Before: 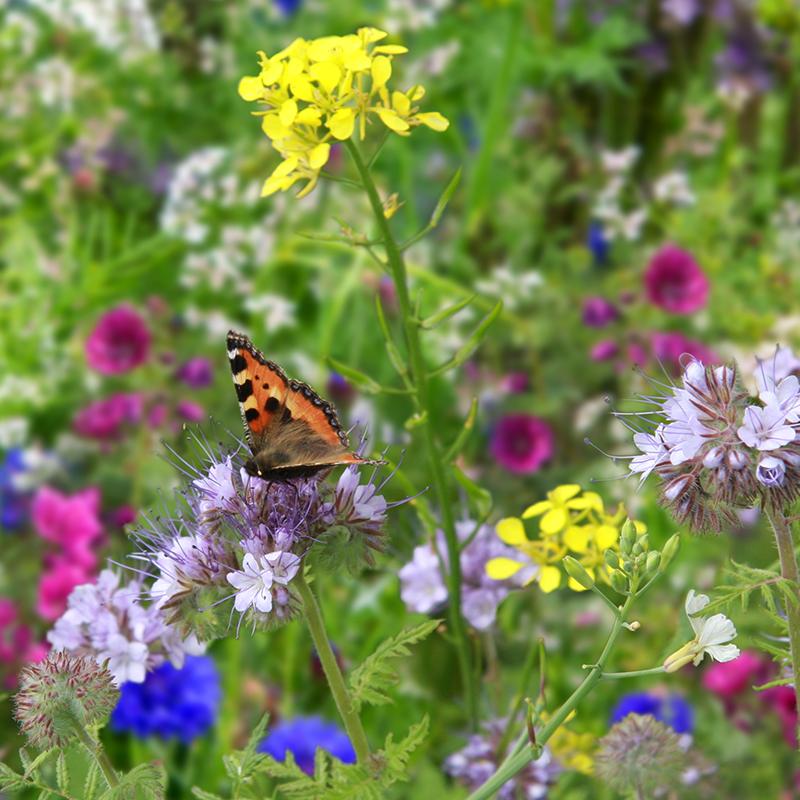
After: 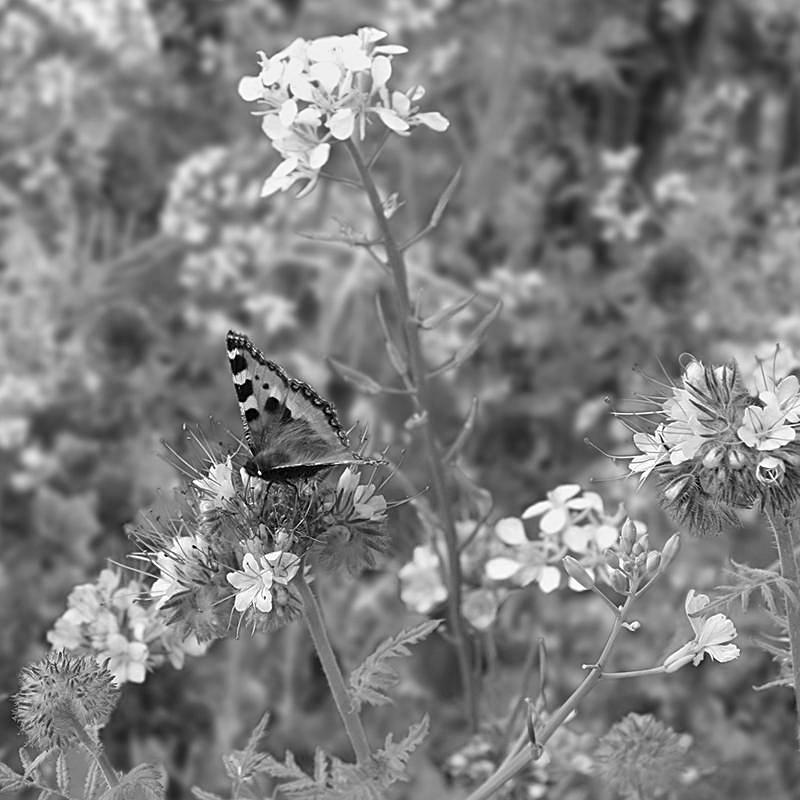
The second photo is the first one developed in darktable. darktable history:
sharpen: on, module defaults
monochrome: on, module defaults
